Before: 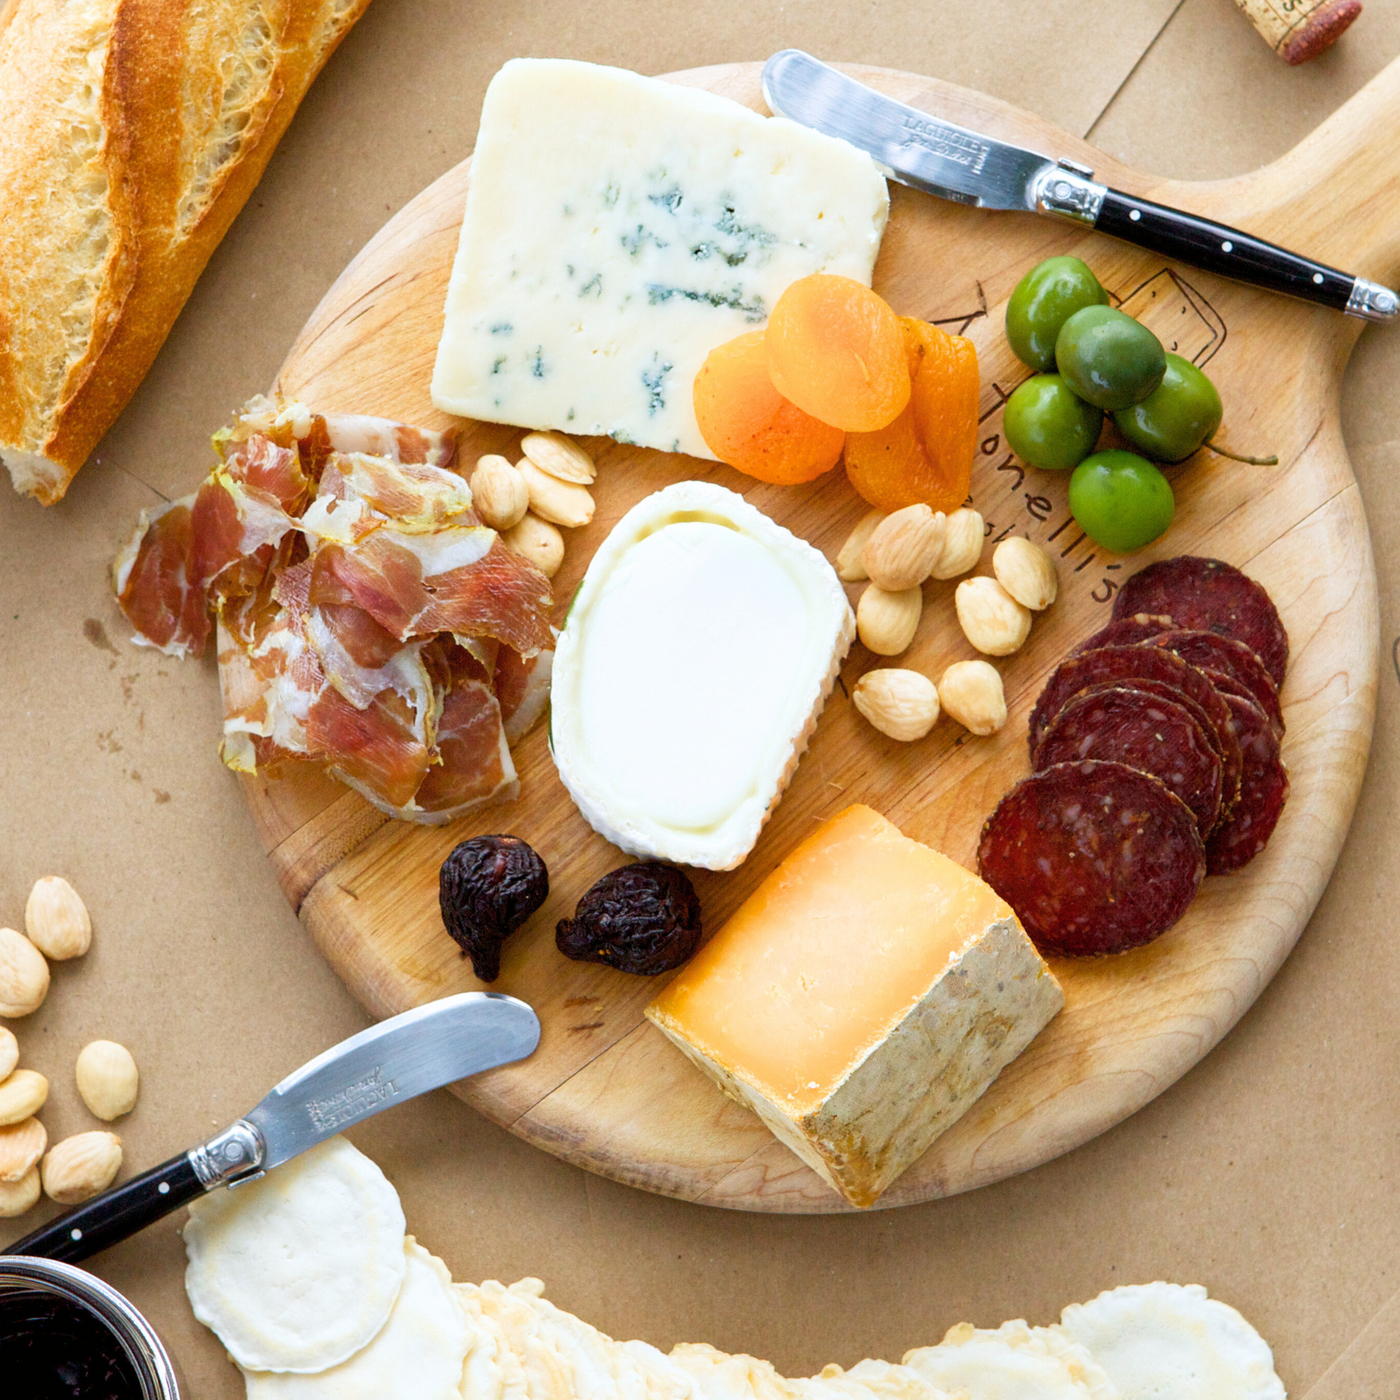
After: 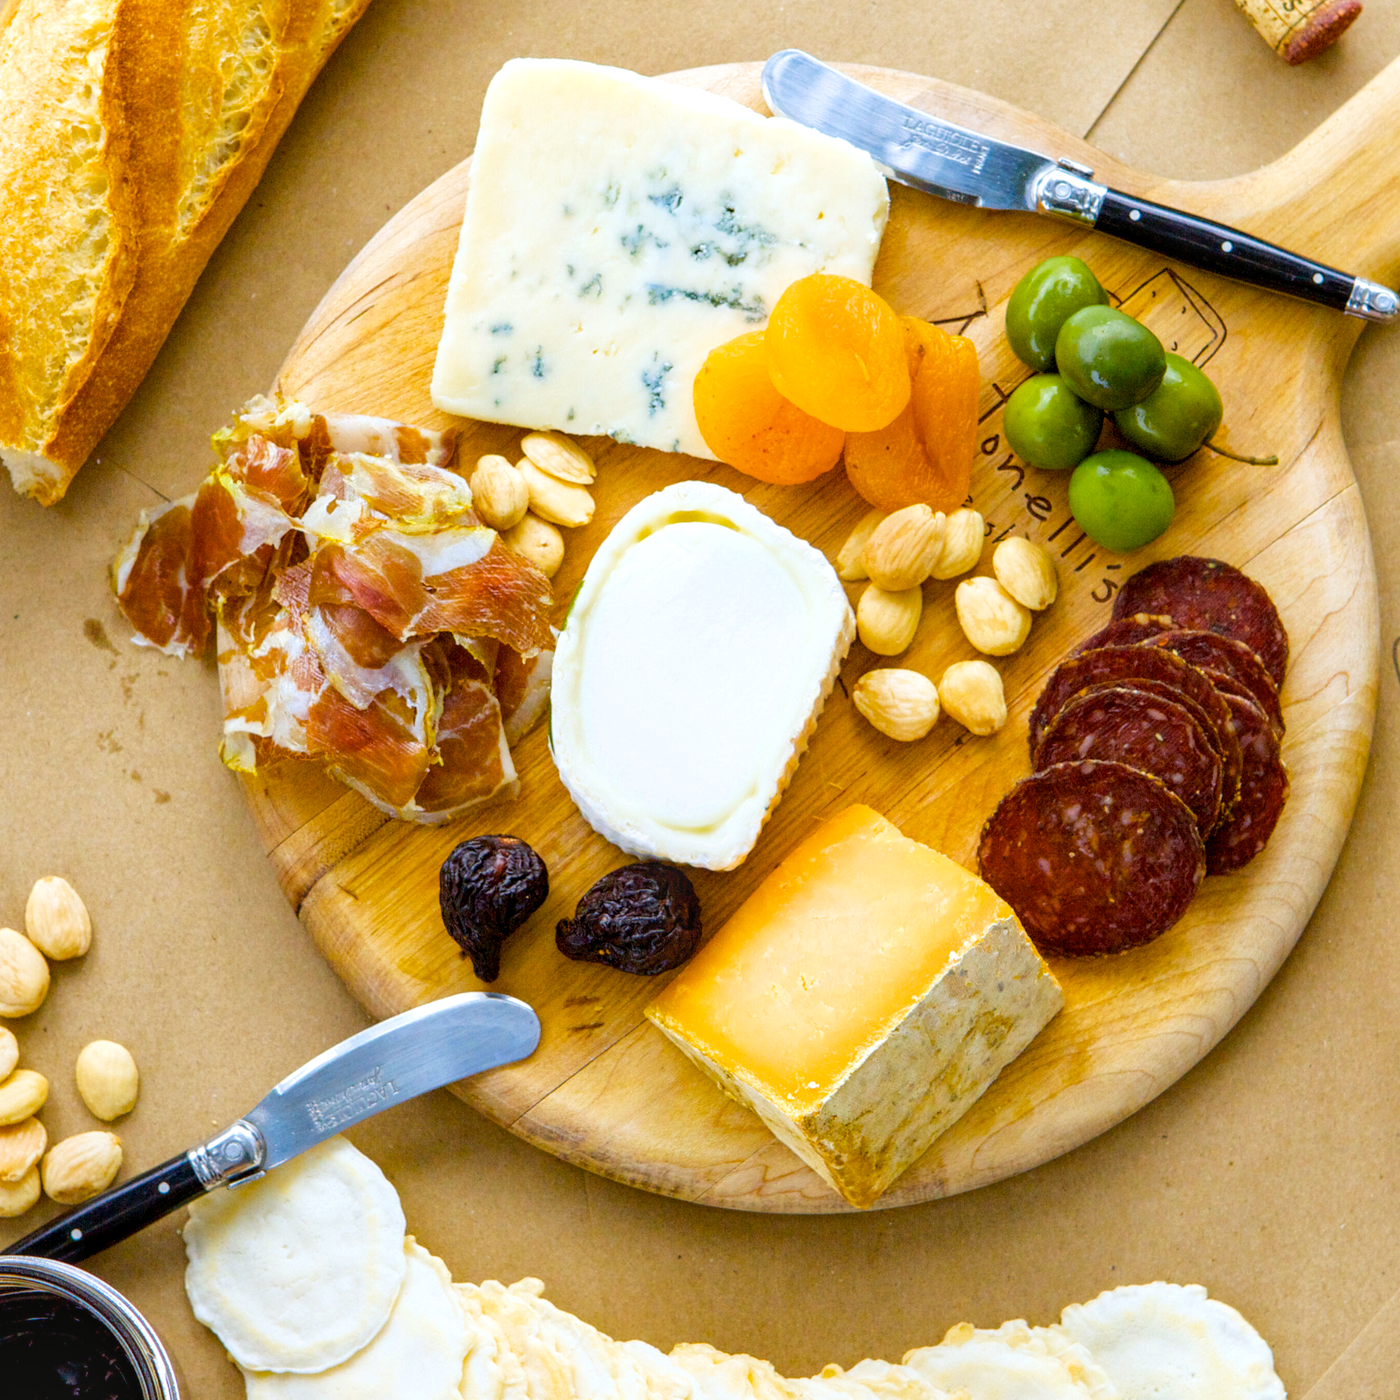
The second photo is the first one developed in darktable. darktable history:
color balance rgb: perceptual saturation grading › global saturation 25%, perceptual brilliance grading › mid-tones 10%, perceptual brilliance grading › shadows 15%, global vibrance 20%
color contrast: green-magenta contrast 0.8, blue-yellow contrast 1.1, unbound 0
local contrast: on, module defaults
color zones: curves: ch0 [(0, 0.5) (0.143, 0.5) (0.286, 0.5) (0.429, 0.5) (0.62, 0.489) (0.714, 0.445) (0.844, 0.496) (1, 0.5)]; ch1 [(0, 0.5) (0.143, 0.5) (0.286, 0.5) (0.429, 0.5) (0.571, 0.5) (0.714, 0.523) (0.857, 0.5) (1, 0.5)]
